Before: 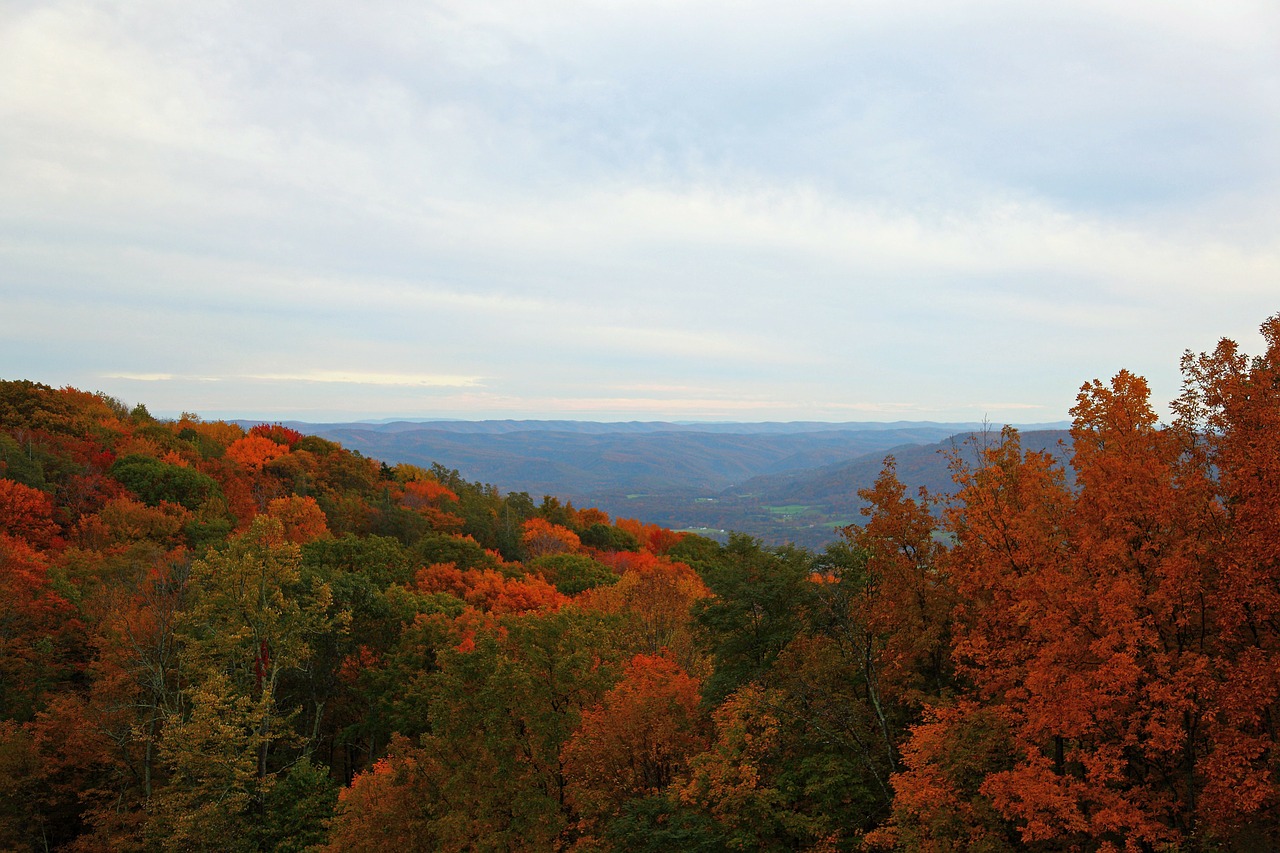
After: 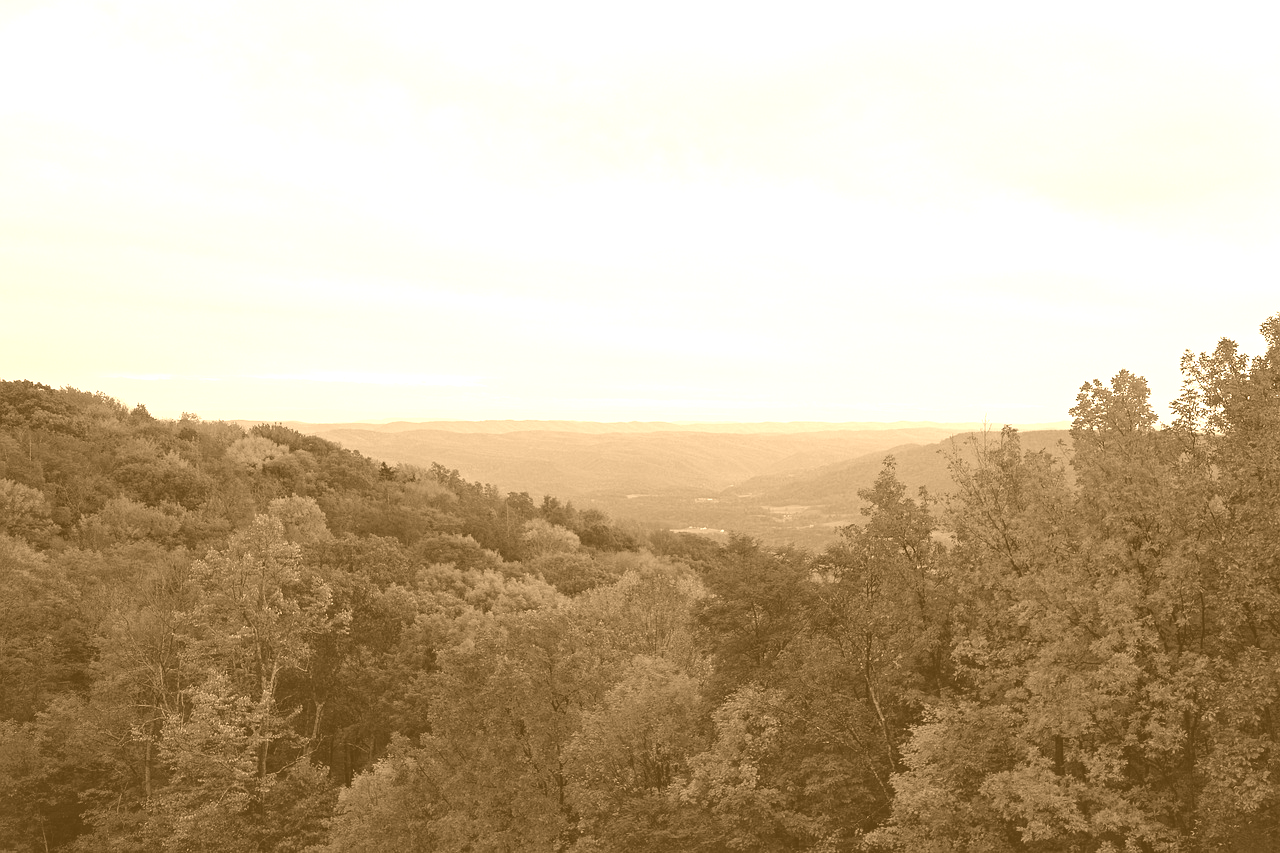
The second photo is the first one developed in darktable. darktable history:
white balance: red 0.948, green 1.02, blue 1.176
colorize: hue 28.8°, source mix 100%
